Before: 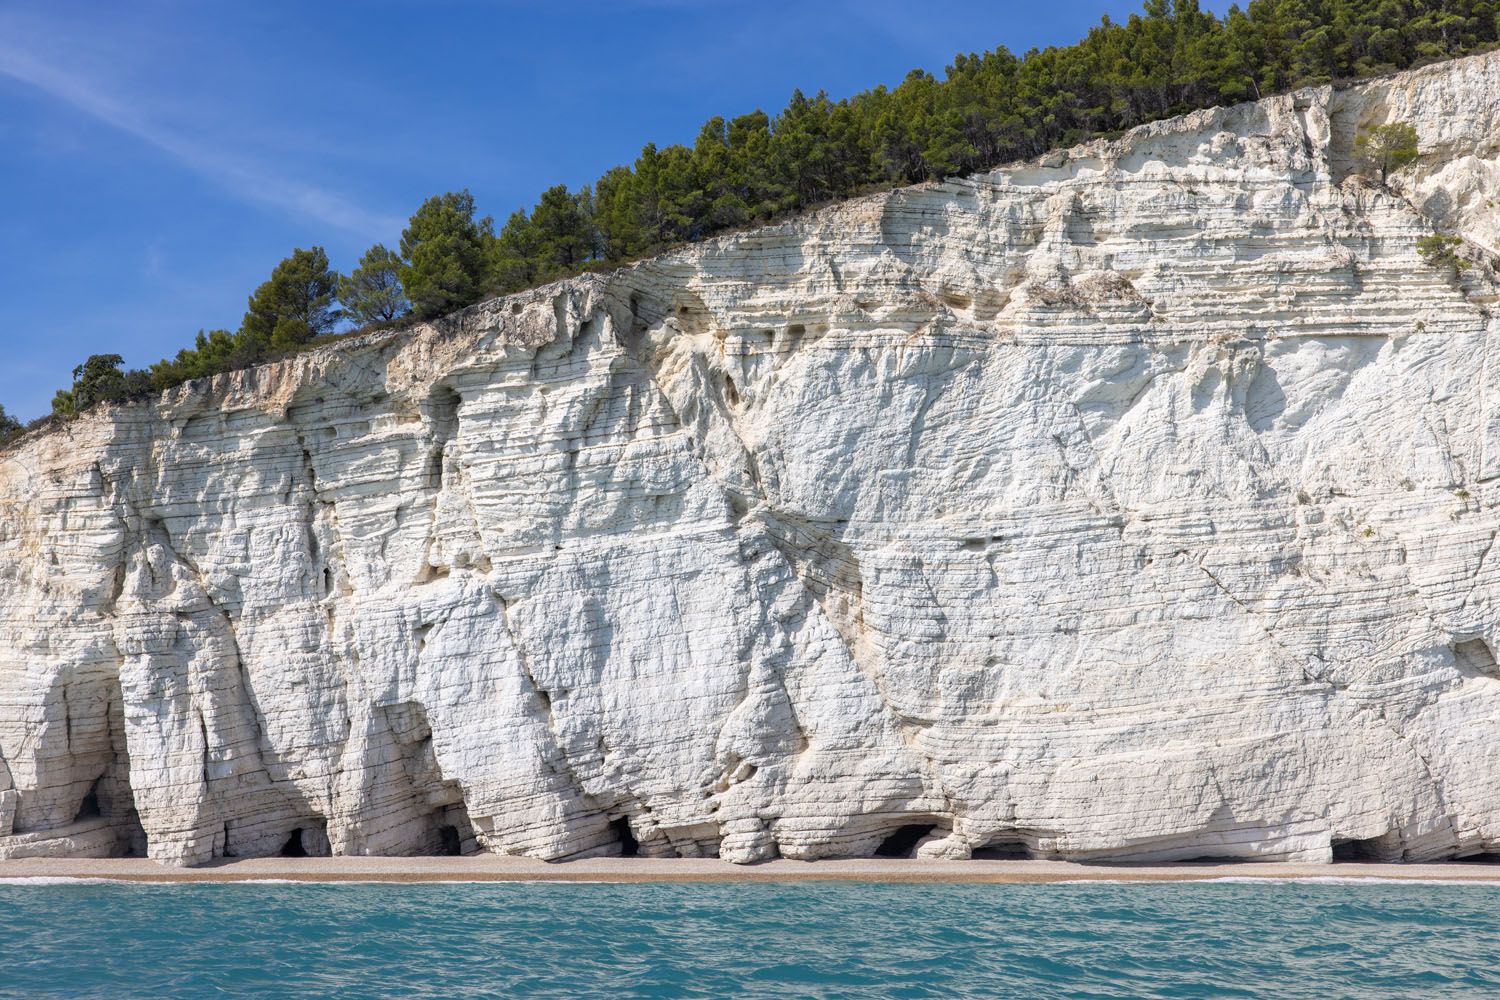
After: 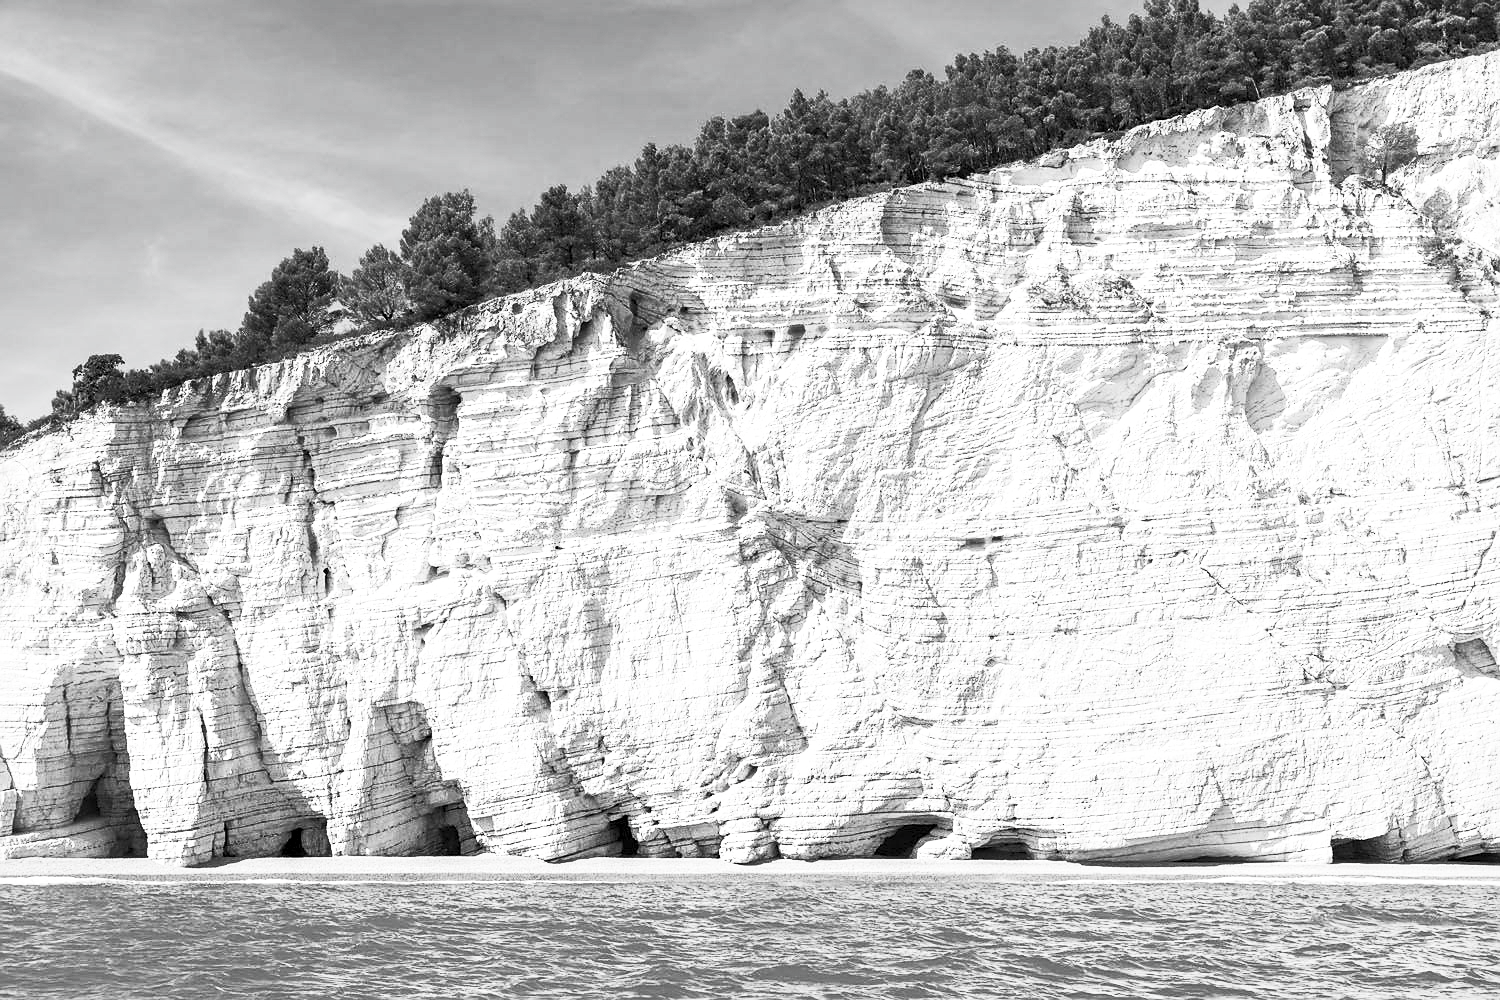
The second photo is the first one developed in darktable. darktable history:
sharpen: radius 0.971, amount 0.61
contrast brightness saturation: contrast 0.527, brightness 0.486, saturation -0.988
local contrast: mode bilateral grid, contrast 19, coarseness 51, detail 119%, midtone range 0.2
exposure: black level correction 0.002, compensate highlight preservation false
